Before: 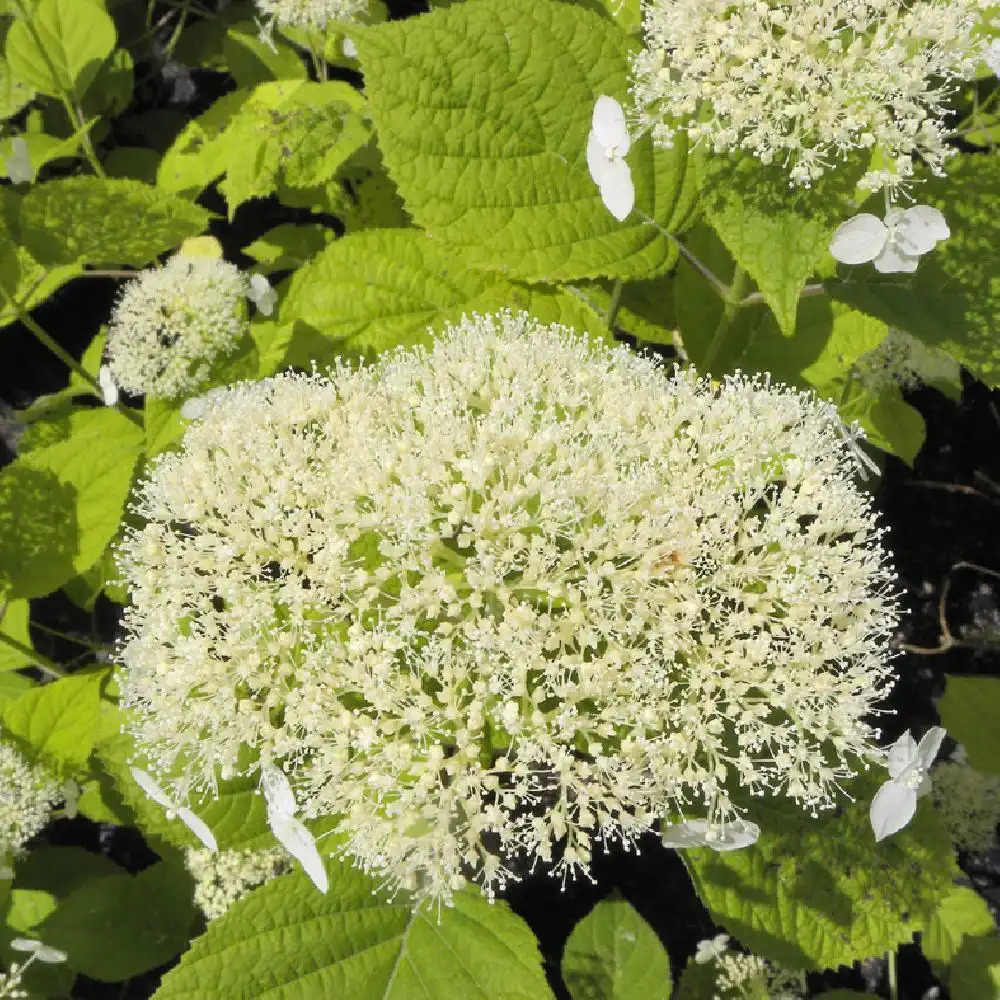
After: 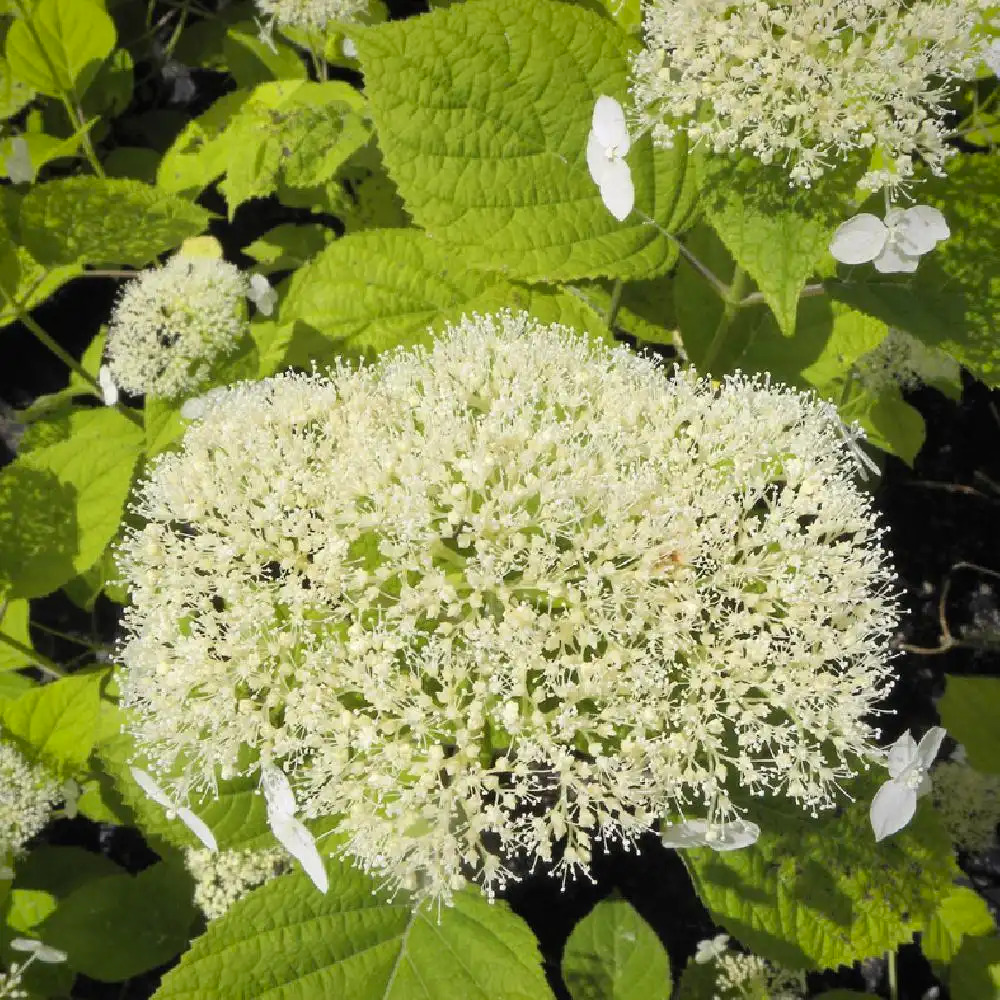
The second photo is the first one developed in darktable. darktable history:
vignetting: brightness -0.252, saturation 0.149, center (-0.08, 0.059), automatic ratio true, unbound false
